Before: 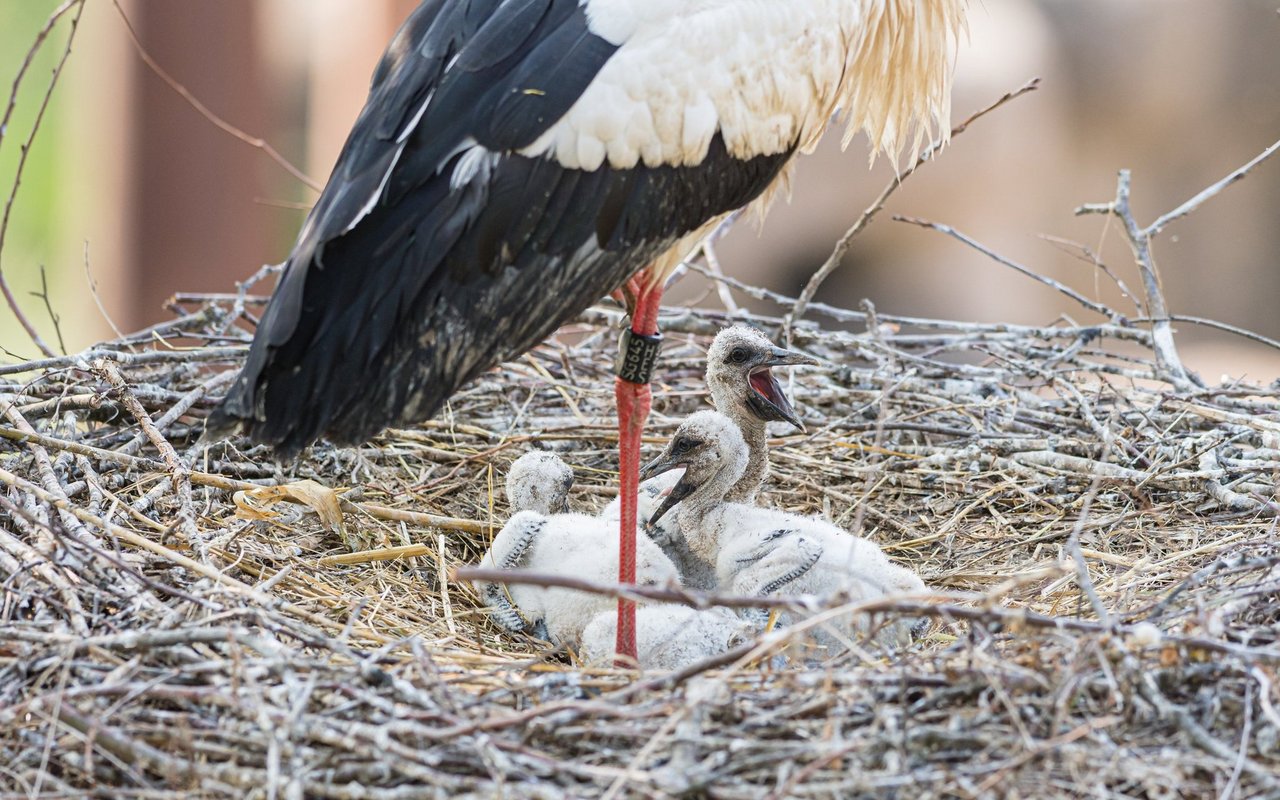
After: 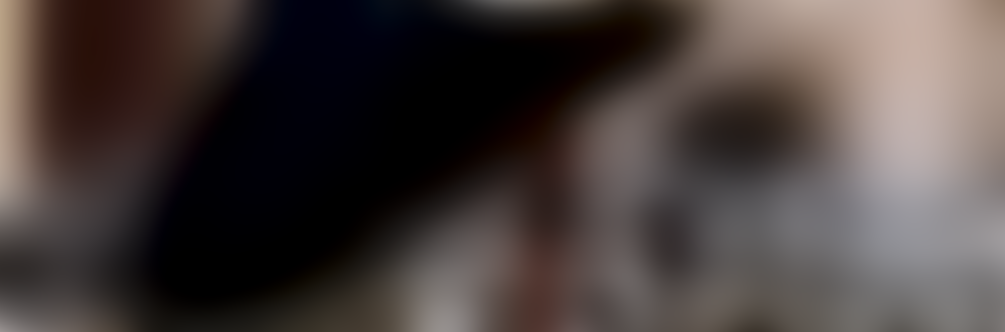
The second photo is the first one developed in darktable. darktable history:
white balance: red 1.004, blue 1.024
lowpass: radius 31.92, contrast 1.72, brightness -0.98, saturation 0.94
crop: left 7.036%, top 18.398%, right 14.379%, bottom 40.043%
contrast brightness saturation: contrast 0.07, brightness -0.14, saturation 0.11
local contrast: on, module defaults
